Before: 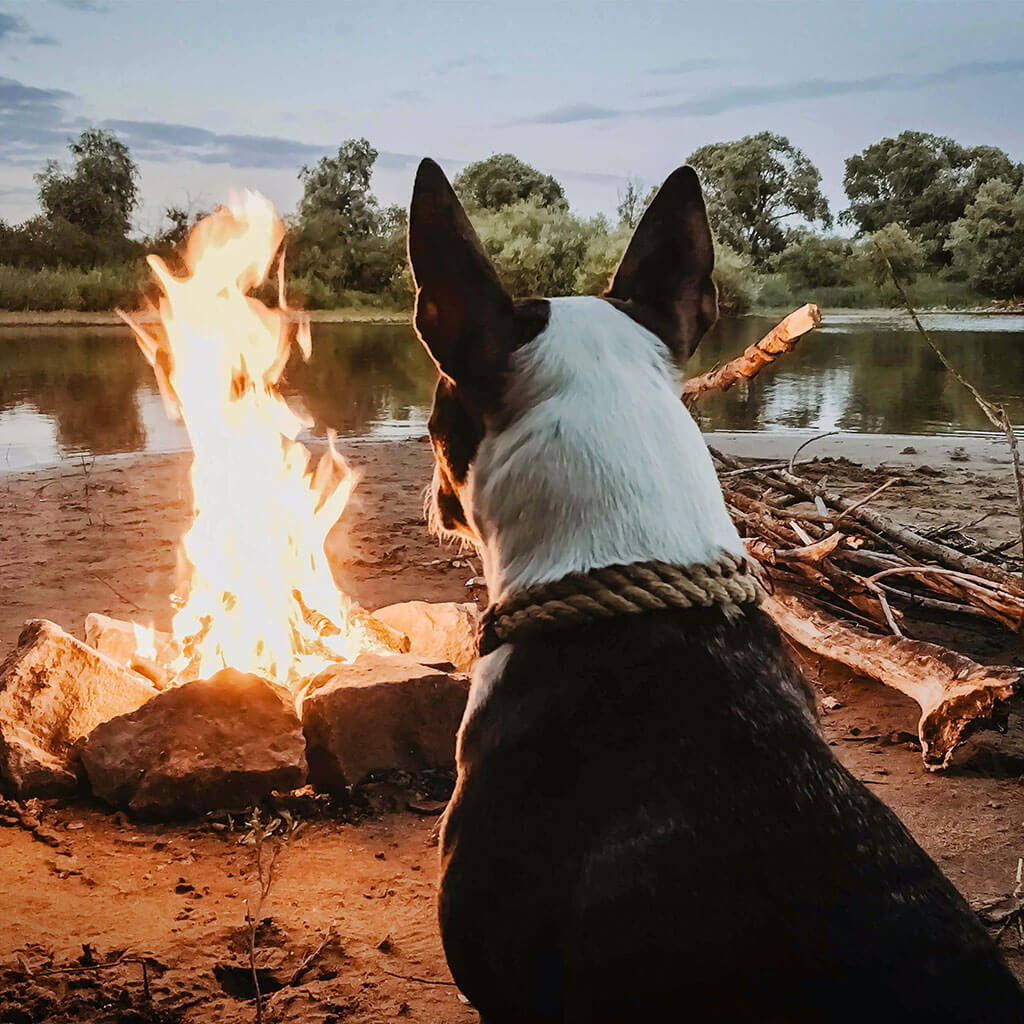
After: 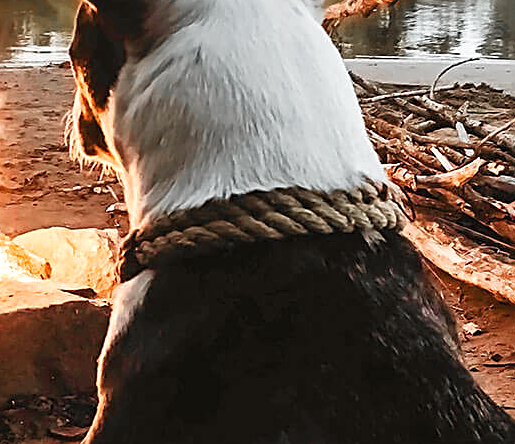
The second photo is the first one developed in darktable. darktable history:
crop: left 35.133%, top 36.584%, right 14.568%, bottom 20.029%
sharpen: on, module defaults
exposure: exposure 0.549 EV, compensate exposure bias true, compensate highlight preservation false
color zones: curves: ch1 [(0, 0.638) (0.193, 0.442) (0.286, 0.15) (0.429, 0.14) (0.571, 0.142) (0.714, 0.154) (0.857, 0.175) (1, 0.638)]
